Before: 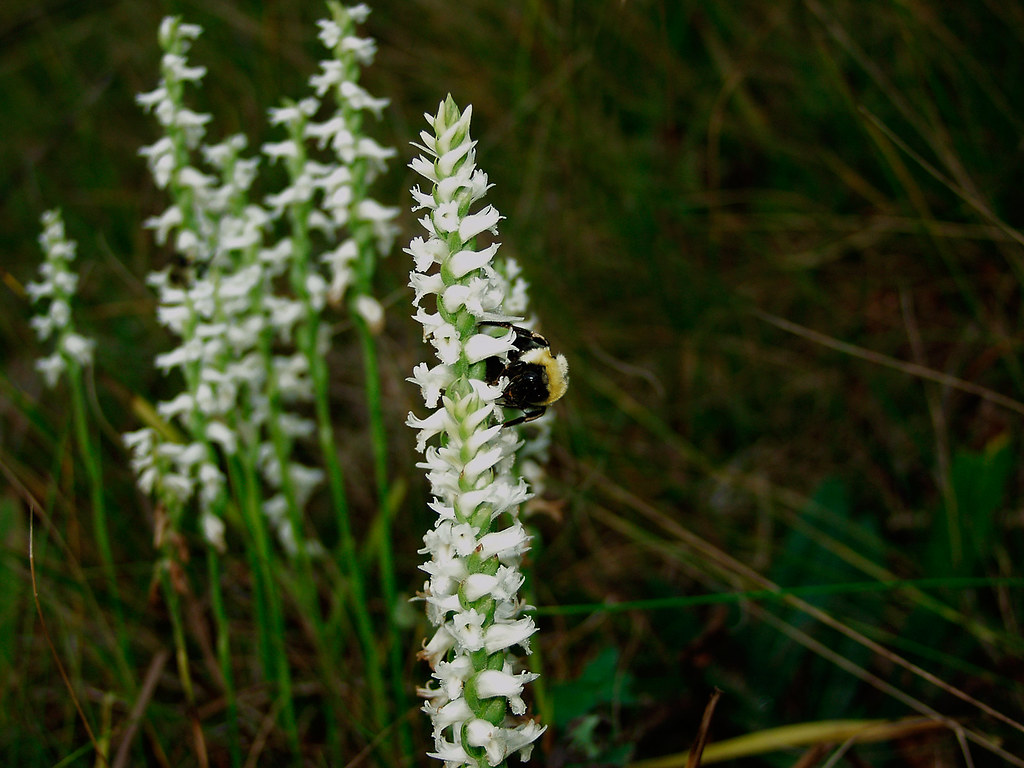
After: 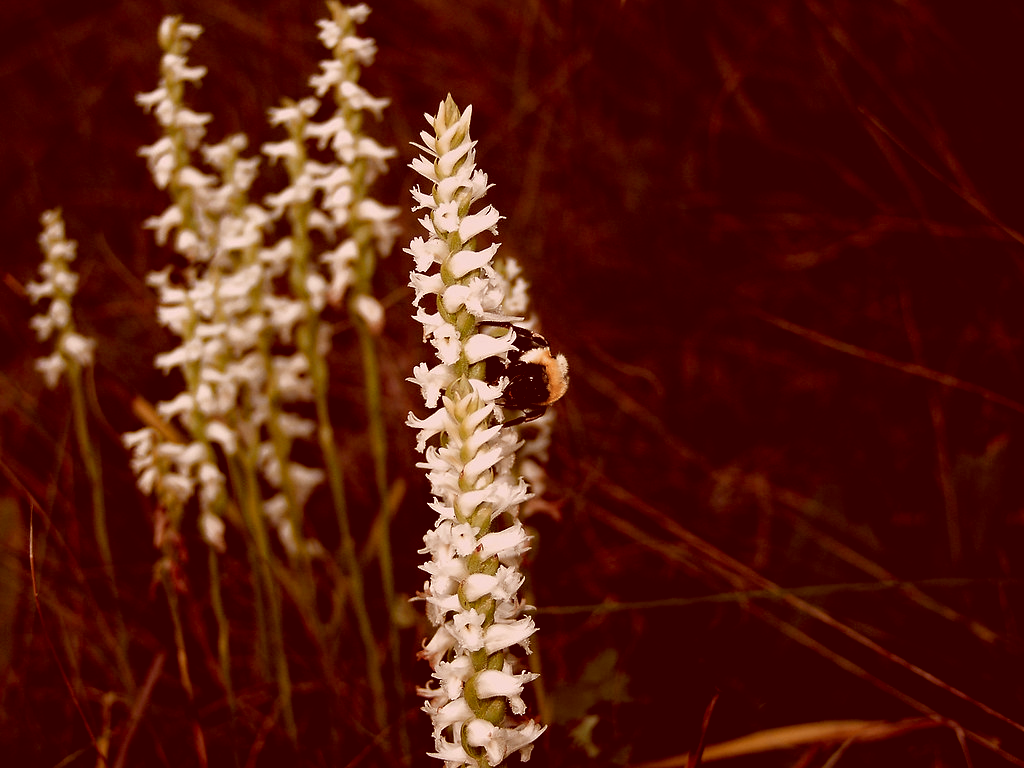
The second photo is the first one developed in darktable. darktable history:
color correction: highlights a* 9.05, highlights b* 9.05, shadows a* 39.43, shadows b* 39.25, saturation 0.821
levels: levels [0.062, 0.494, 0.925]
color zones: curves: ch1 [(0, 0.469) (0.072, 0.457) (0.243, 0.494) (0.429, 0.5) (0.571, 0.5) (0.714, 0.5) (0.857, 0.5) (1, 0.469)]; ch2 [(0, 0.499) (0.143, 0.467) (0.242, 0.436) (0.429, 0.493) (0.571, 0.5) (0.714, 0.5) (0.857, 0.5) (1, 0.499)]
